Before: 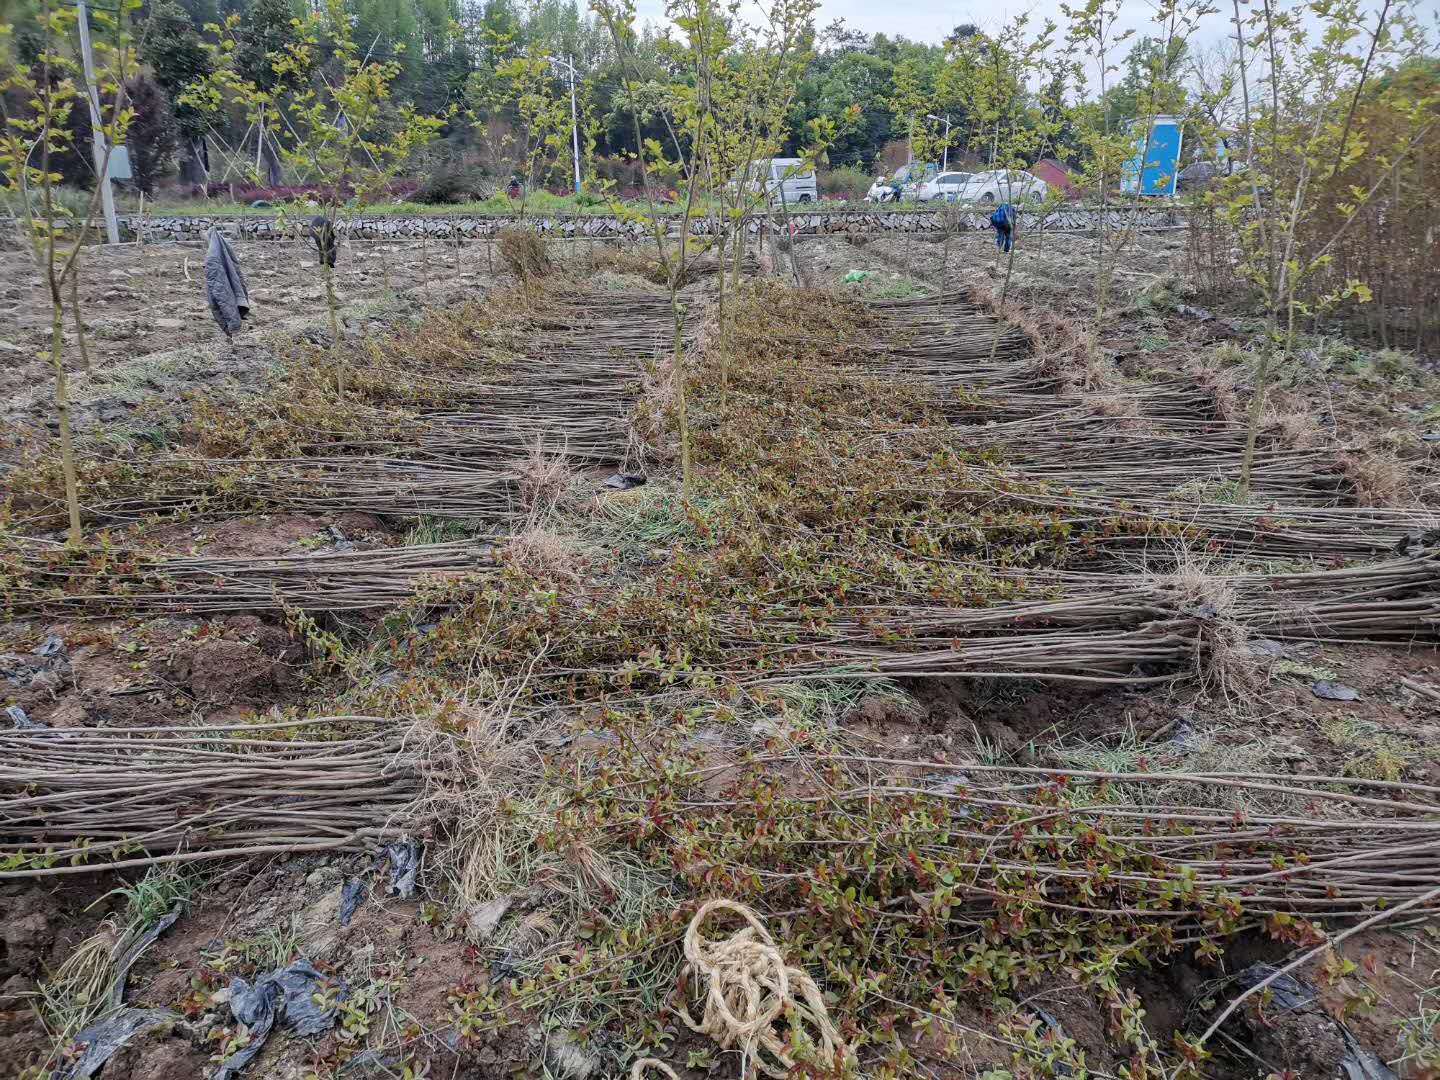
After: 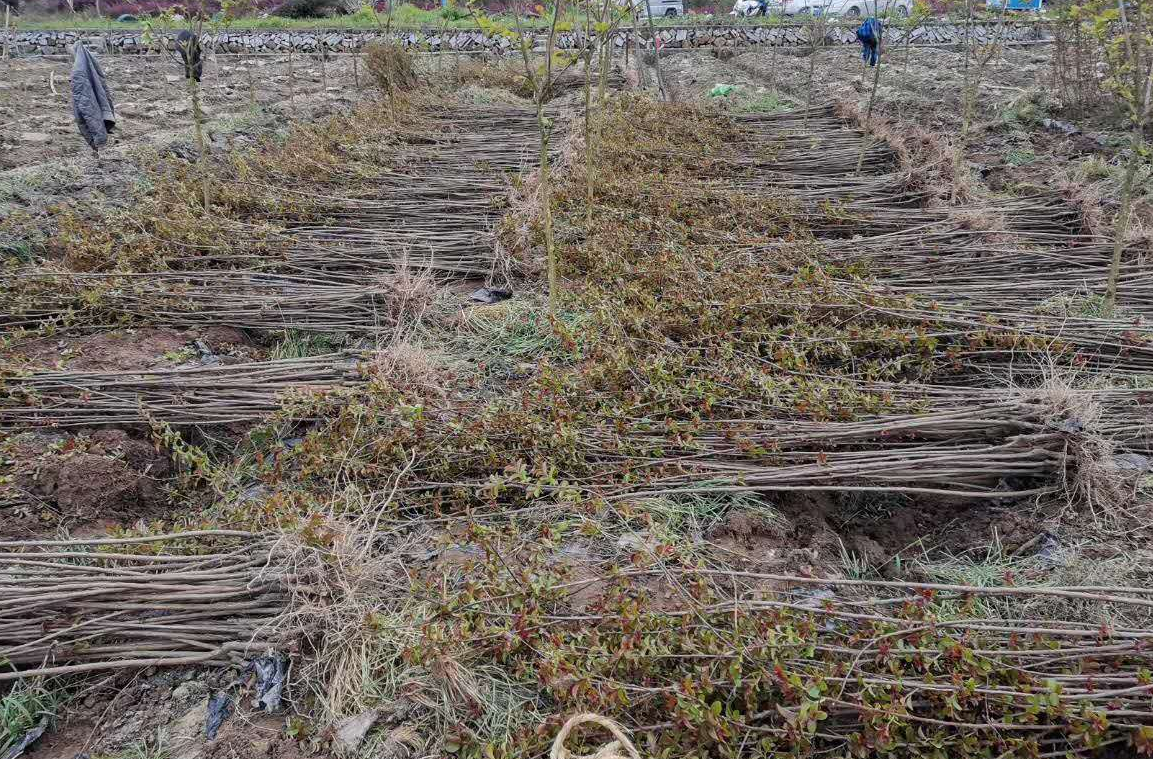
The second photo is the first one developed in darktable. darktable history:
crop: left 9.349%, top 17.256%, right 10.556%, bottom 12.374%
tone equalizer: edges refinement/feathering 500, mask exposure compensation -1.57 EV, preserve details no
